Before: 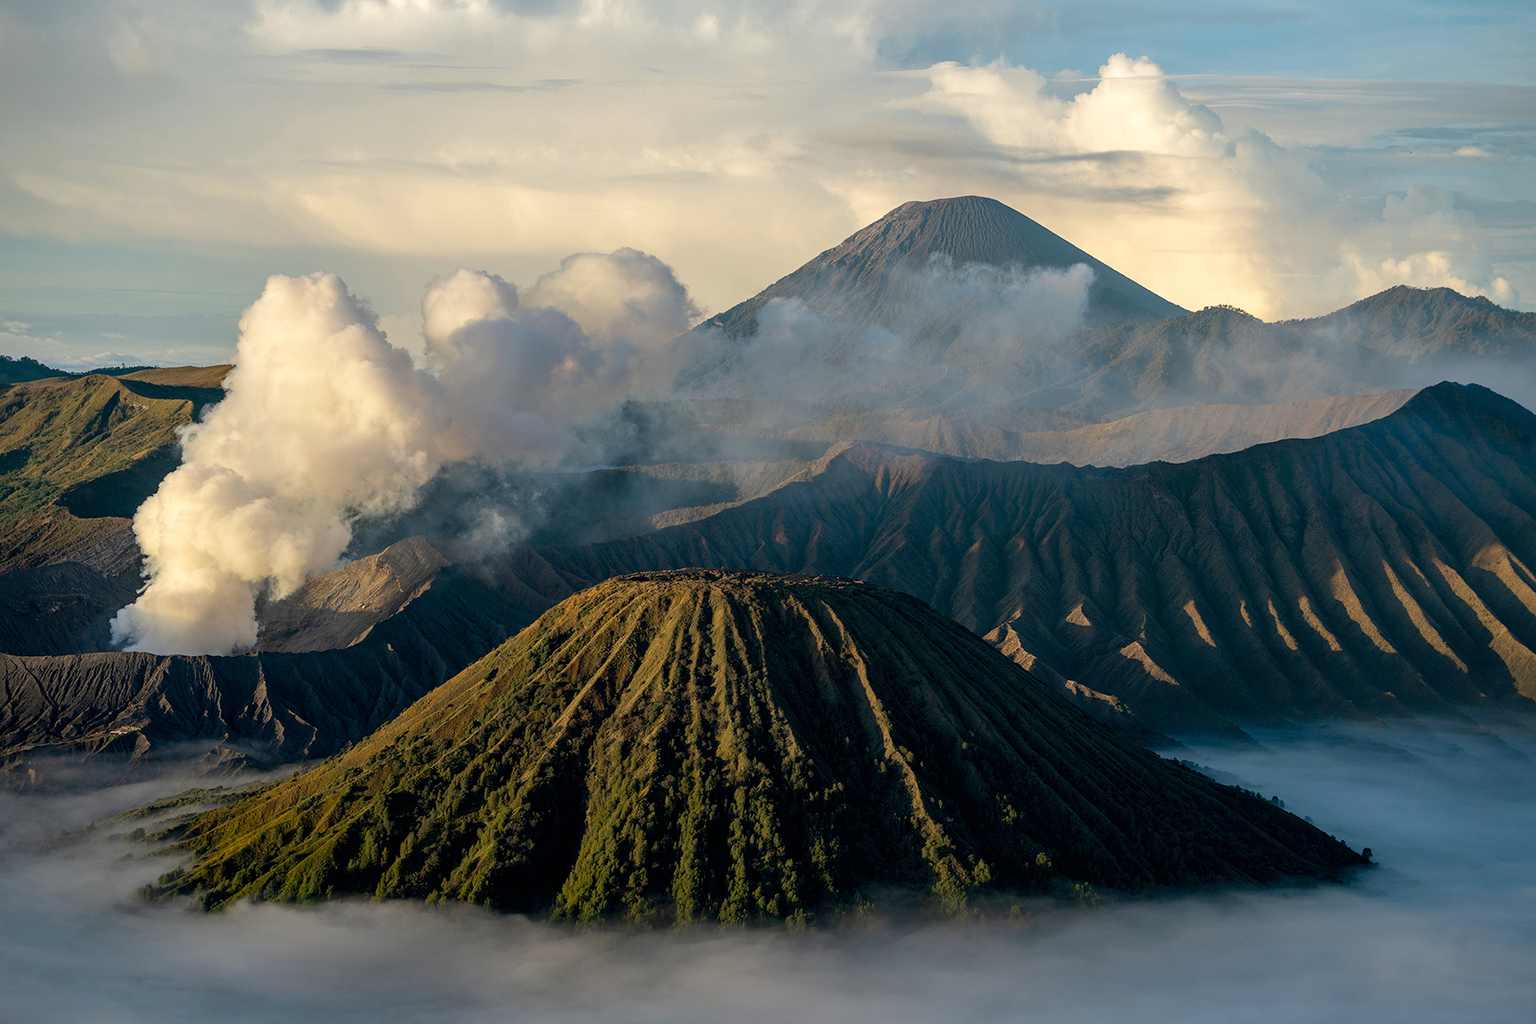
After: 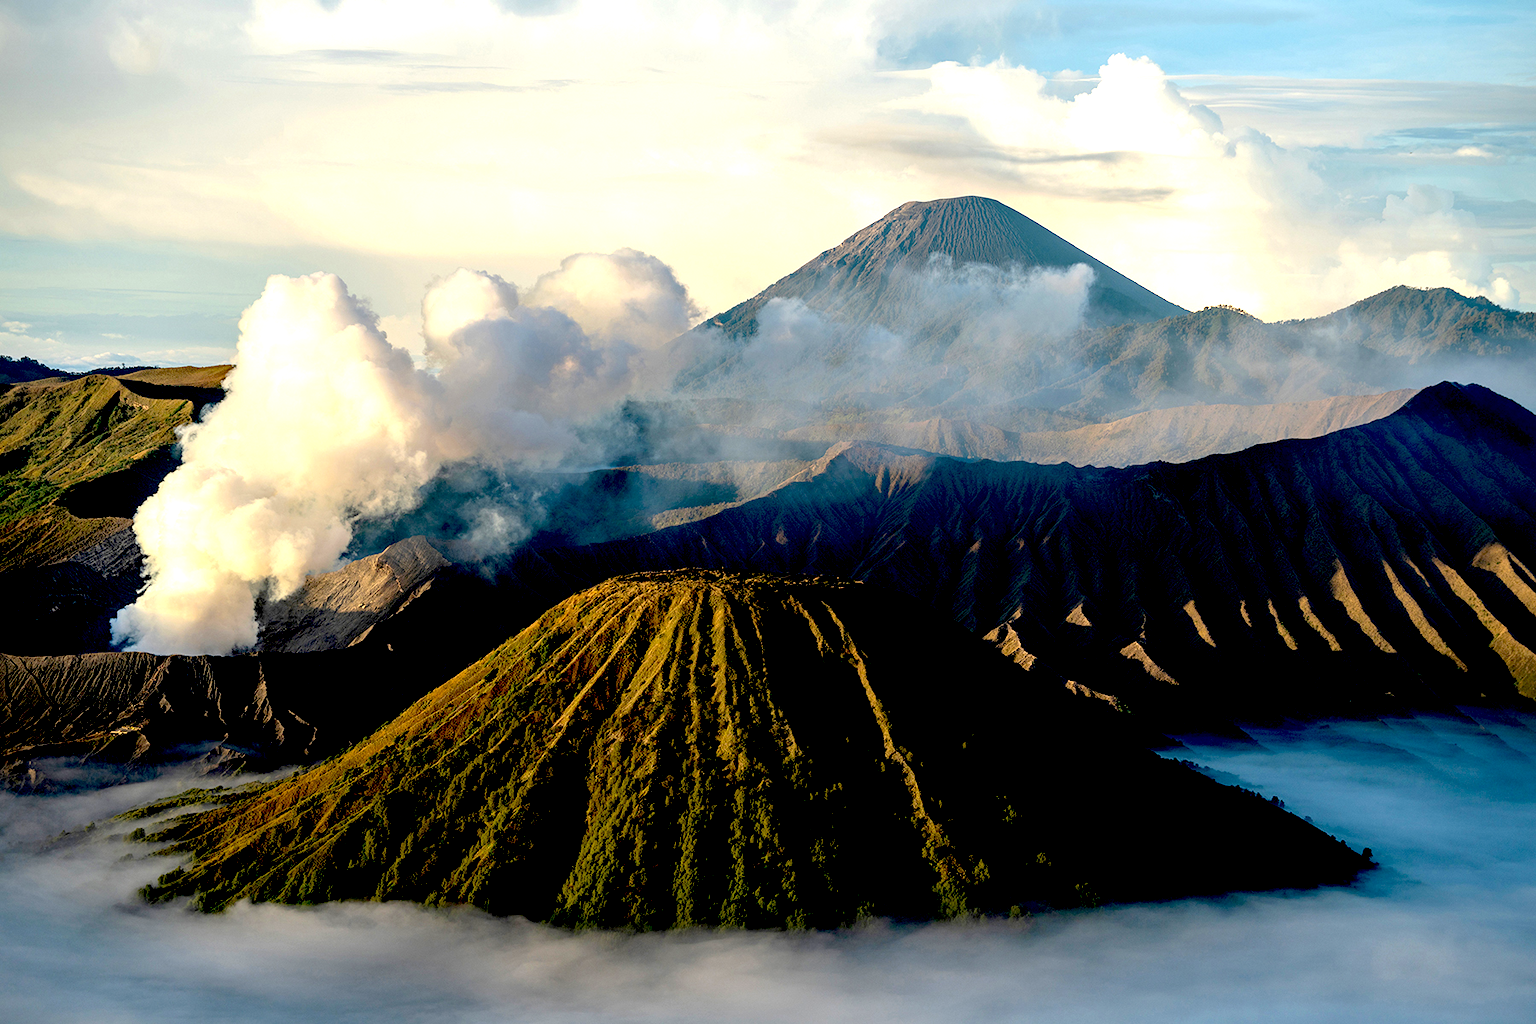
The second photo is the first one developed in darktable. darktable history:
white balance: emerald 1
exposure: black level correction 0.035, exposure 0.9 EV, compensate highlight preservation false
